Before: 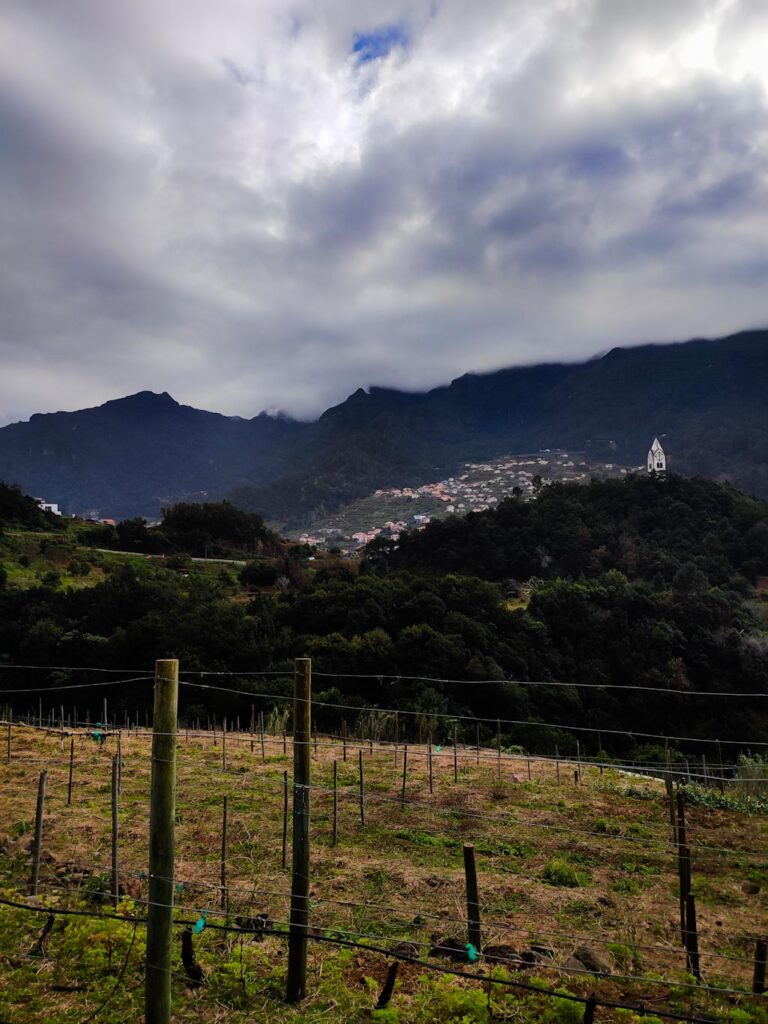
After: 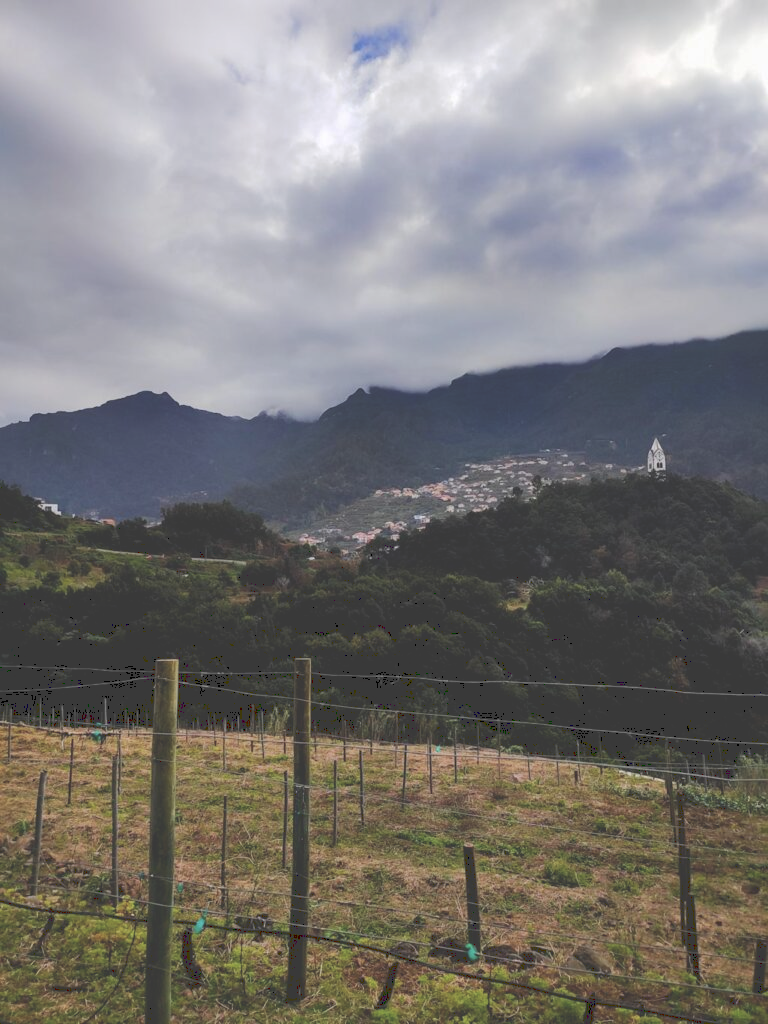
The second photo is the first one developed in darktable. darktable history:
tone curve: curves: ch0 [(0, 0) (0.003, 0.238) (0.011, 0.238) (0.025, 0.242) (0.044, 0.256) (0.069, 0.277) (0.1, 0.294) (0.136, 0.315) (0.177, 0.345) (0.224, 0.379) (0.277, 0.419) (0.335, 0.463) (0.399, 0.511) (0.468, 0.566) (0.543, 0.627) (0.623, 0.687) (0.709, 0.75) (0.801, 0.824) (0.898, 0.89) (1, 1)], preserve colors none
